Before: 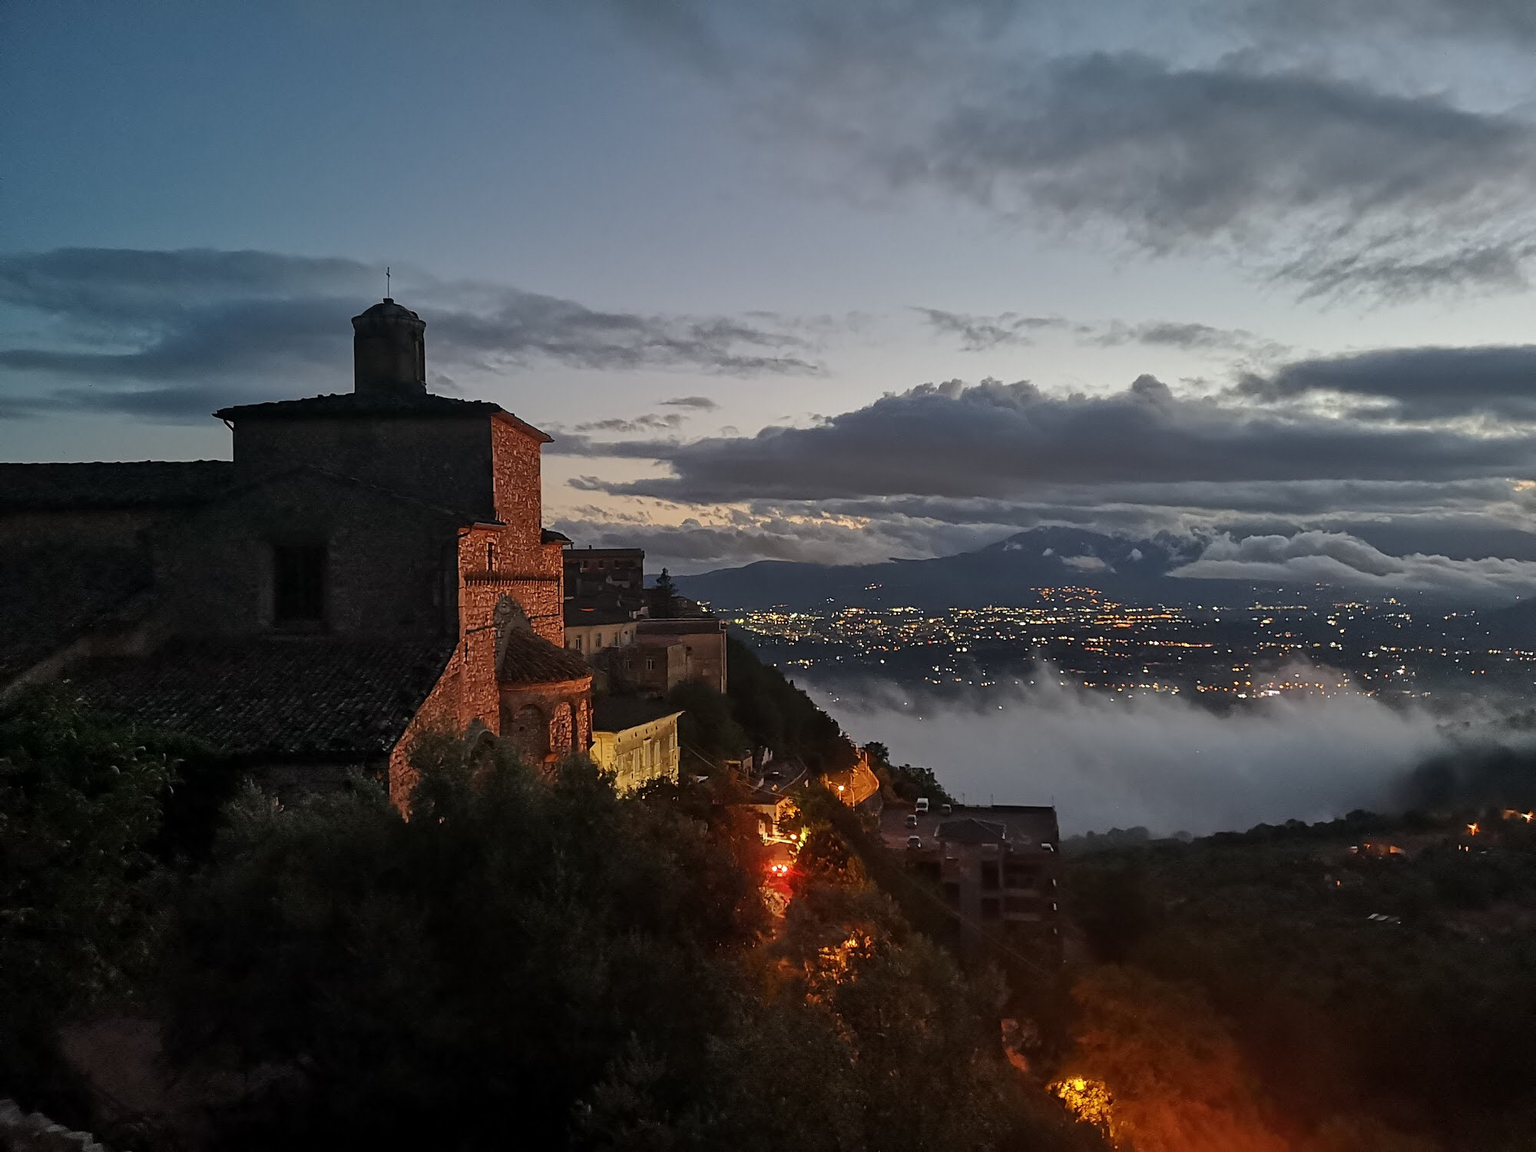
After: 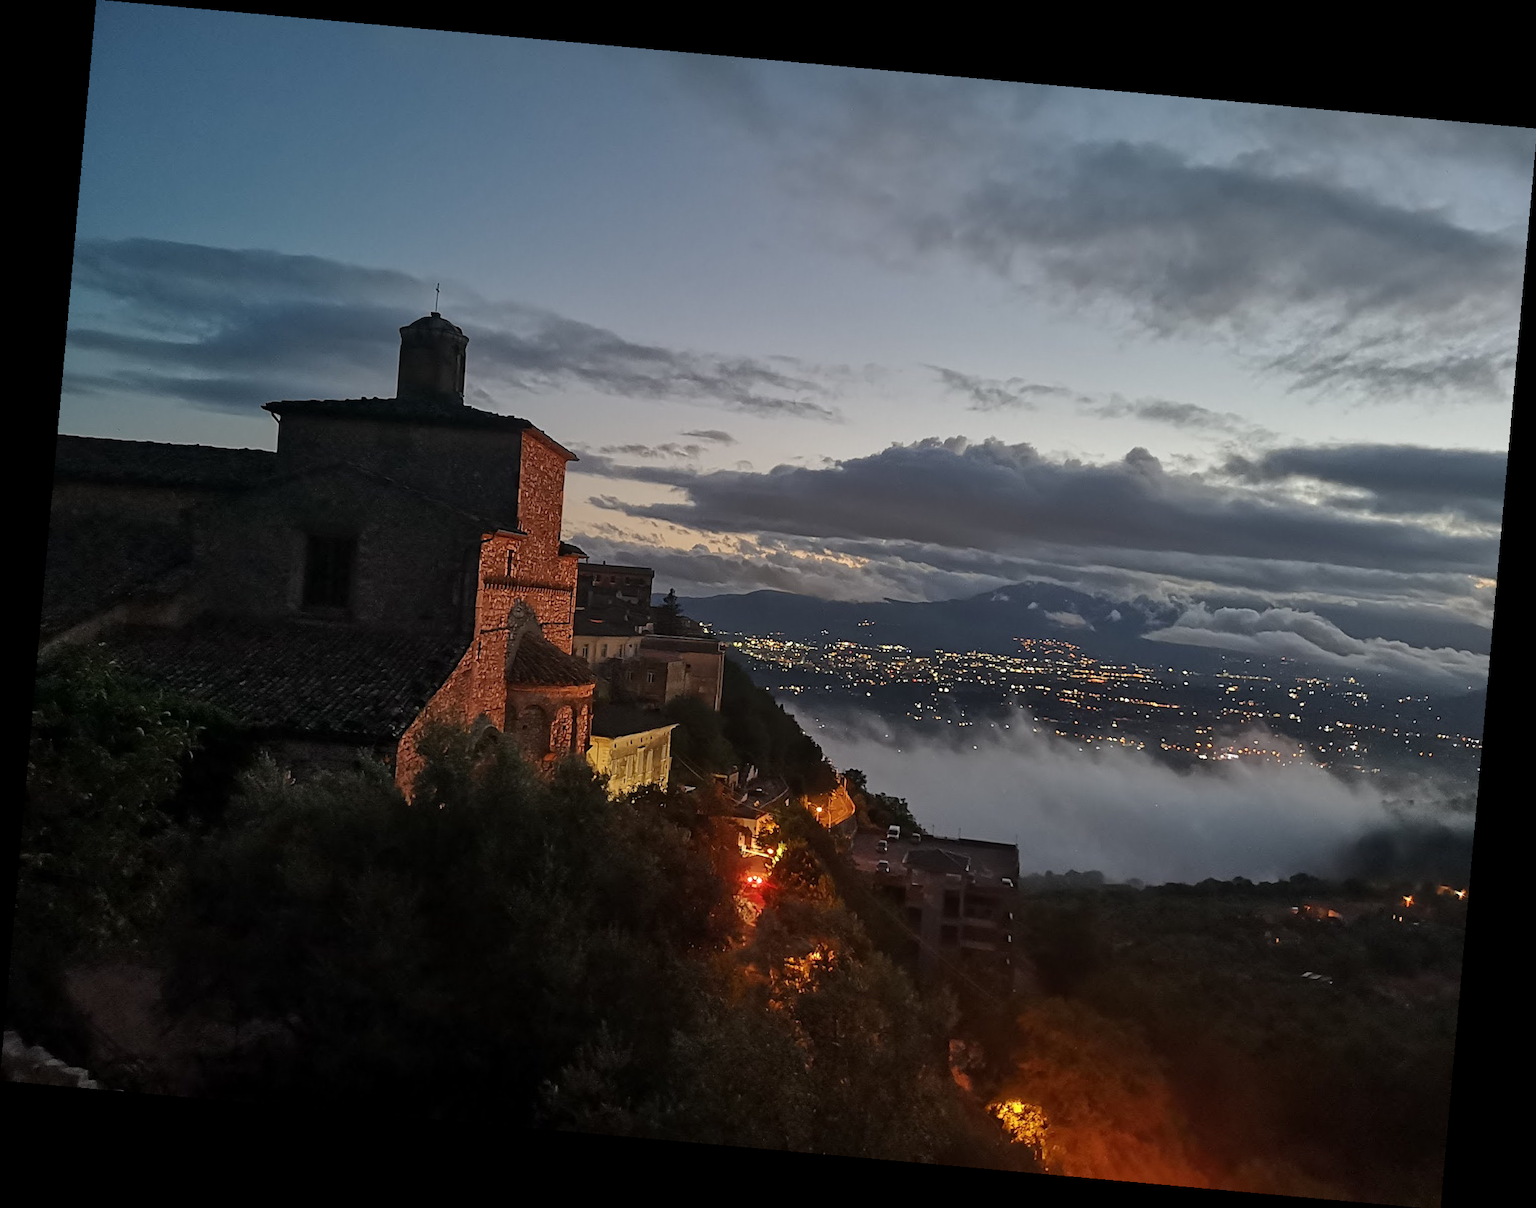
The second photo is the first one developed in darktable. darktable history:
rotate and perspective: rotation 5.12°, automatic cropping off
exposure: compensate highlight preservation false
